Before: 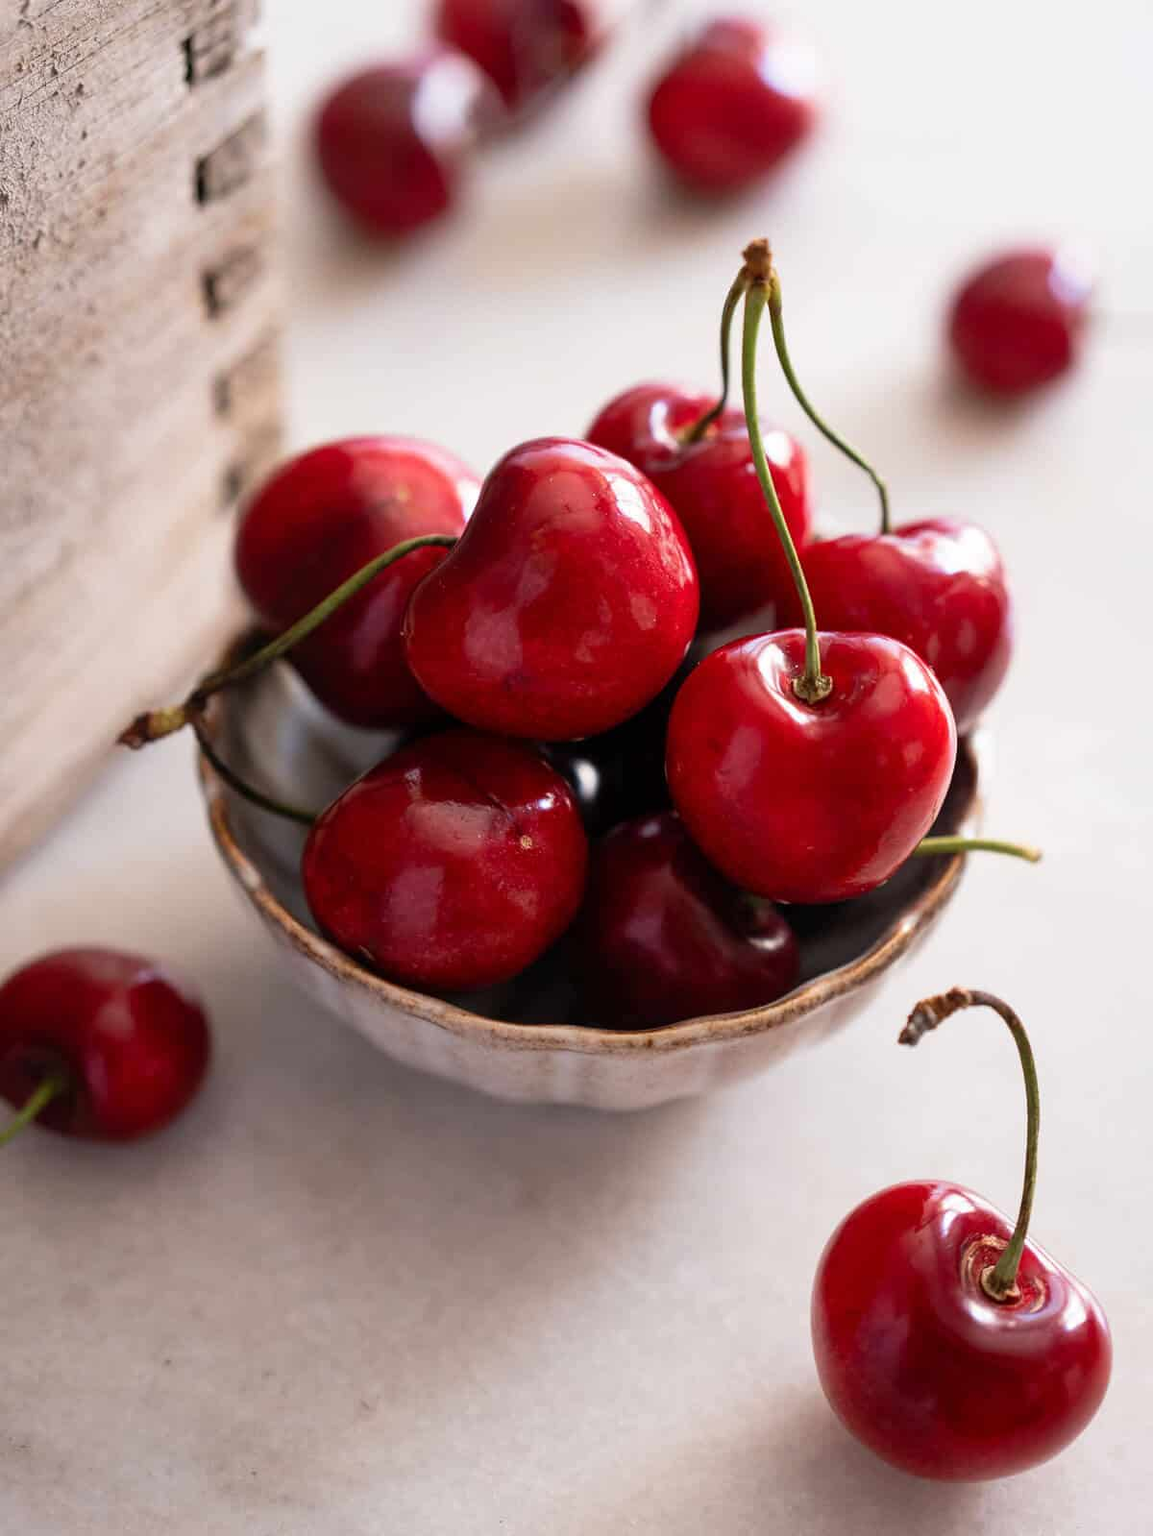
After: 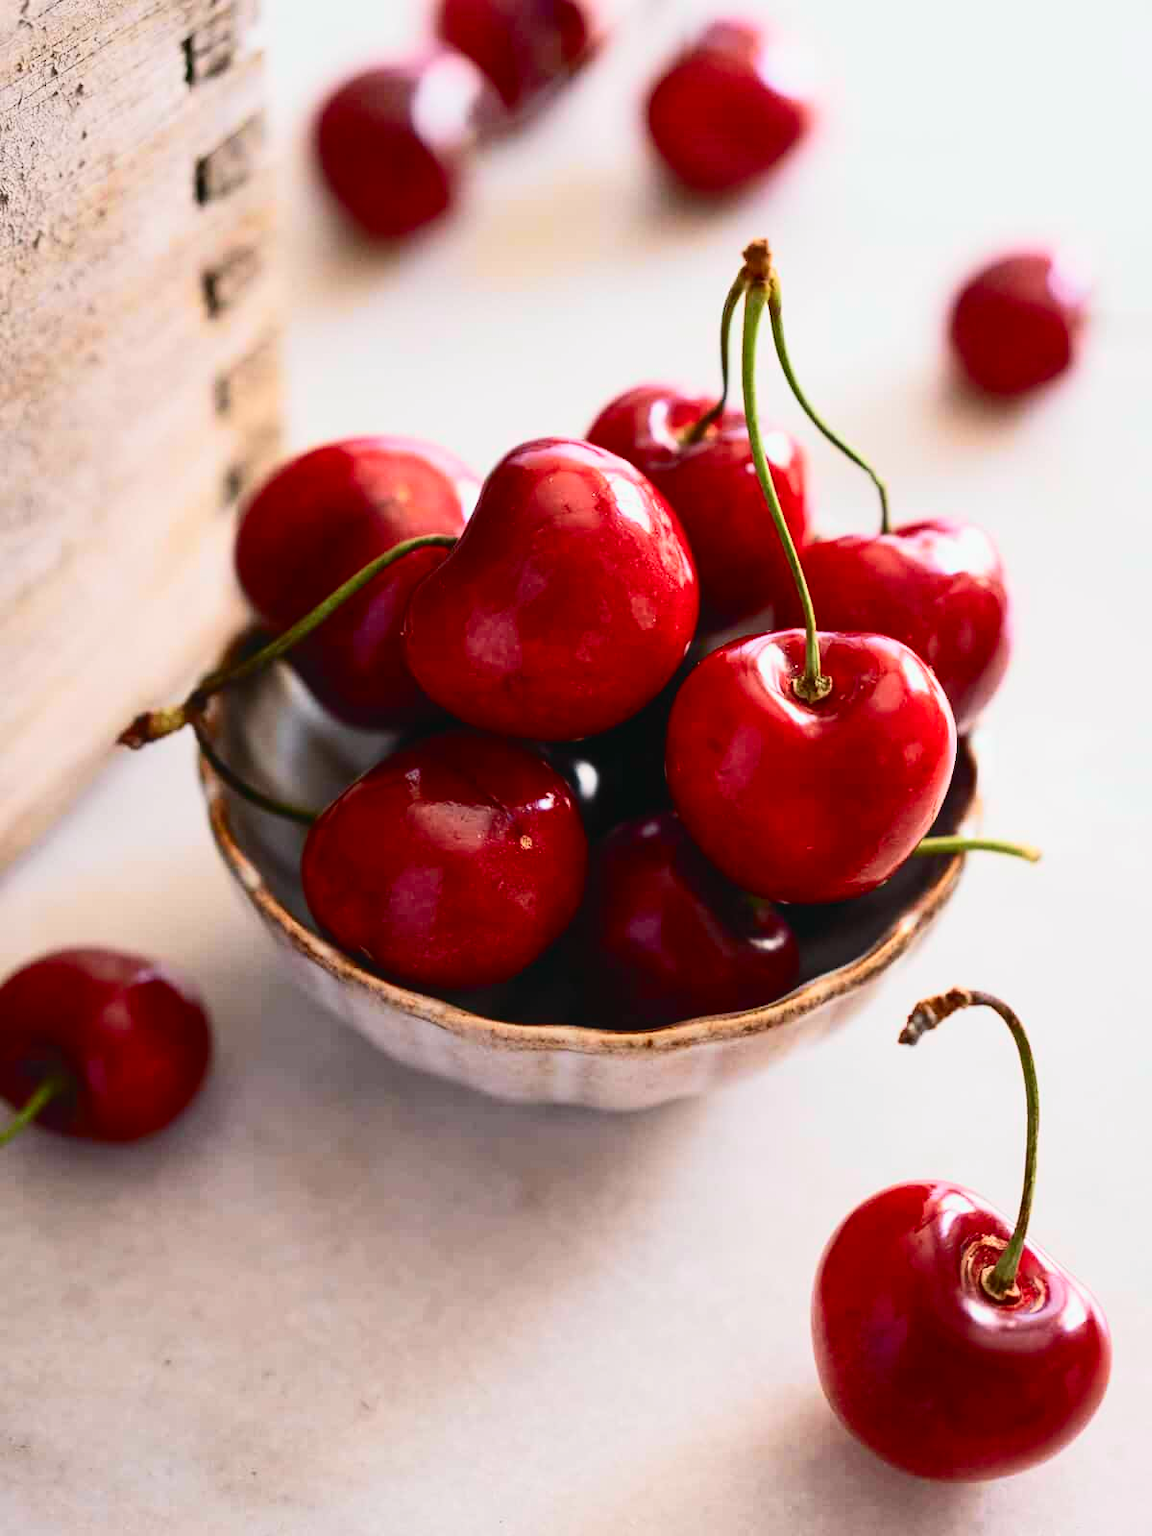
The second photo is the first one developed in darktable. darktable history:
tone curve: curves: ch0 [(0, 0.028) (0.037, 0.05) (0.123, 0.108) (0.19, 0.164) (0.269, 0.247) (0.475, 0.533) (0.595, 0.695) (0.718, 0.823) (0.855, 0.913) (1, 0.982)]; ch1 [(0, 0) (0.243, 0.245) (0.427, 0.41) (0.493, 0.481) (0.505, 0.502) (0.536, 0.545) (0.56, 0.582) (0.611, 0.644) (0.769, 0.807) (1, 1)]; ch2 [(0, 0) (0.249, 0.216) (0.349, 0.321) (0.424, 0.442) (0.476, 0.483) (0.498, 0.499) (0.517, 0.519) (0.532, 0.55) (0.569, 0.608) (0.614, 0.661) (0.706, 0.75) (0.808, 0.809) (0.991, 0.968)], color space Lab, independent channels, preserve colors none
